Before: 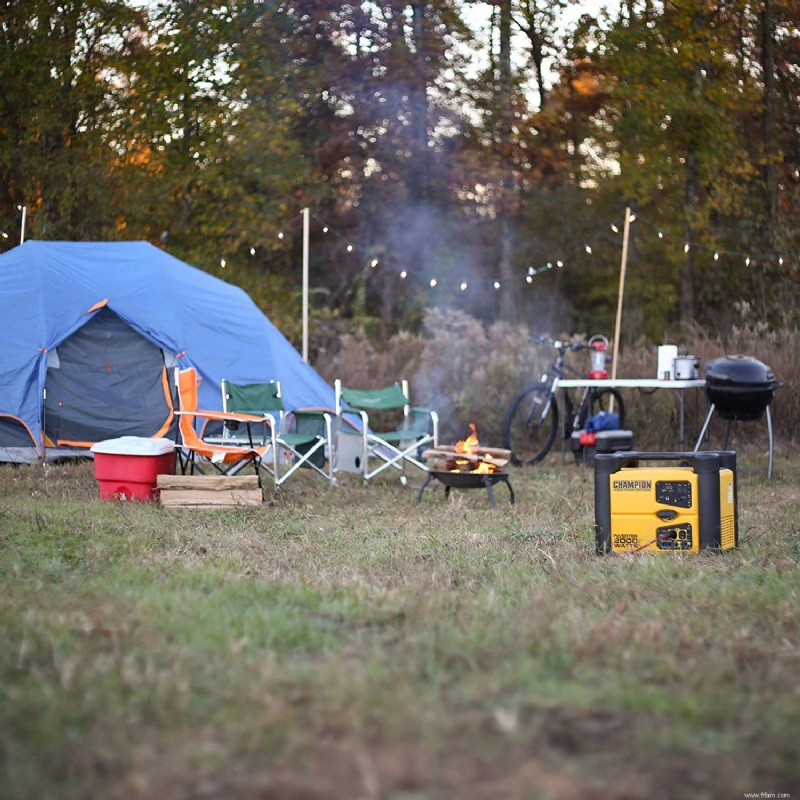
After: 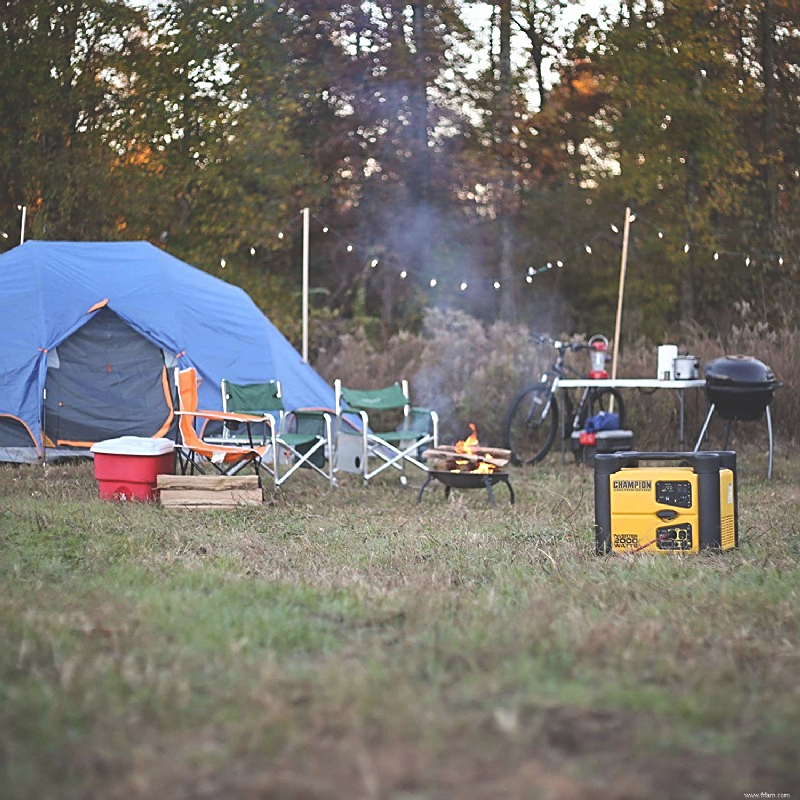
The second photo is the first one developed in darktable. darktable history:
exposure: black level correction -0.028, compensate highlight preservation false
sharpen: on, module defaults
